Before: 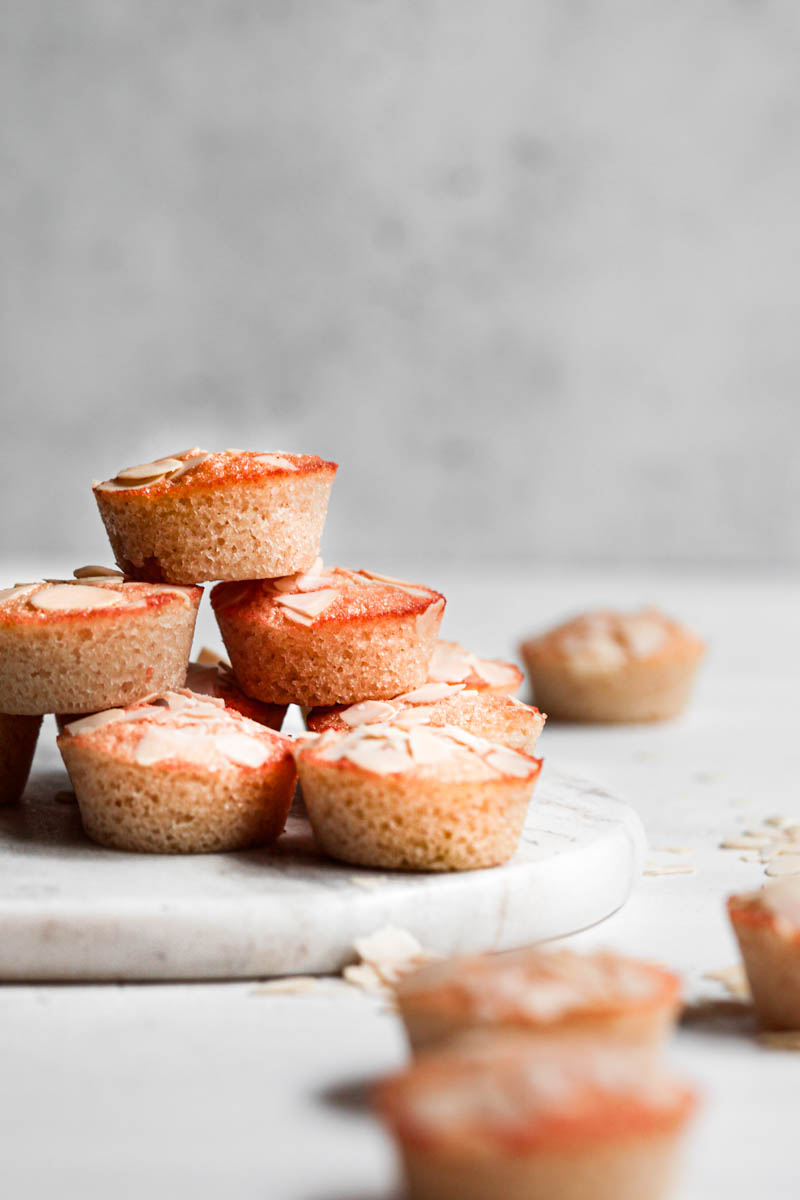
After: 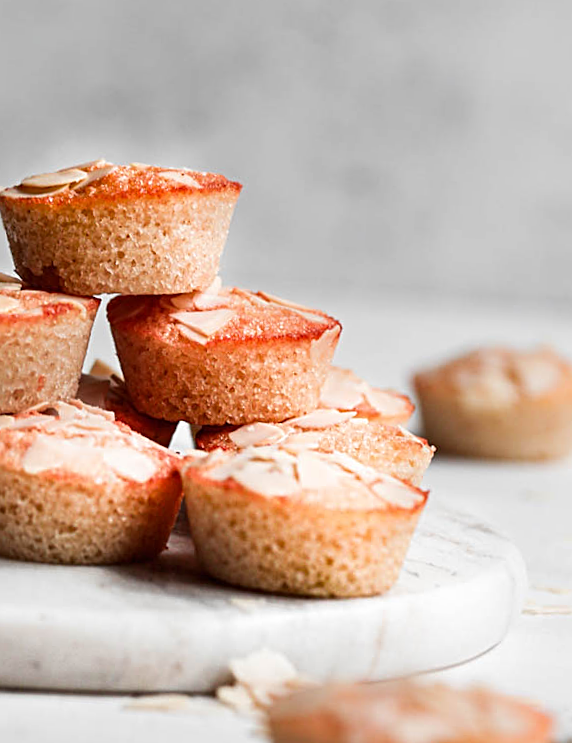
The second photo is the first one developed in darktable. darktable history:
sharpen: on, module defaults
crop and rotate: angle -3.47°, left 9.751%, top 20.603%, right 12.329%, bottom 11.952%
